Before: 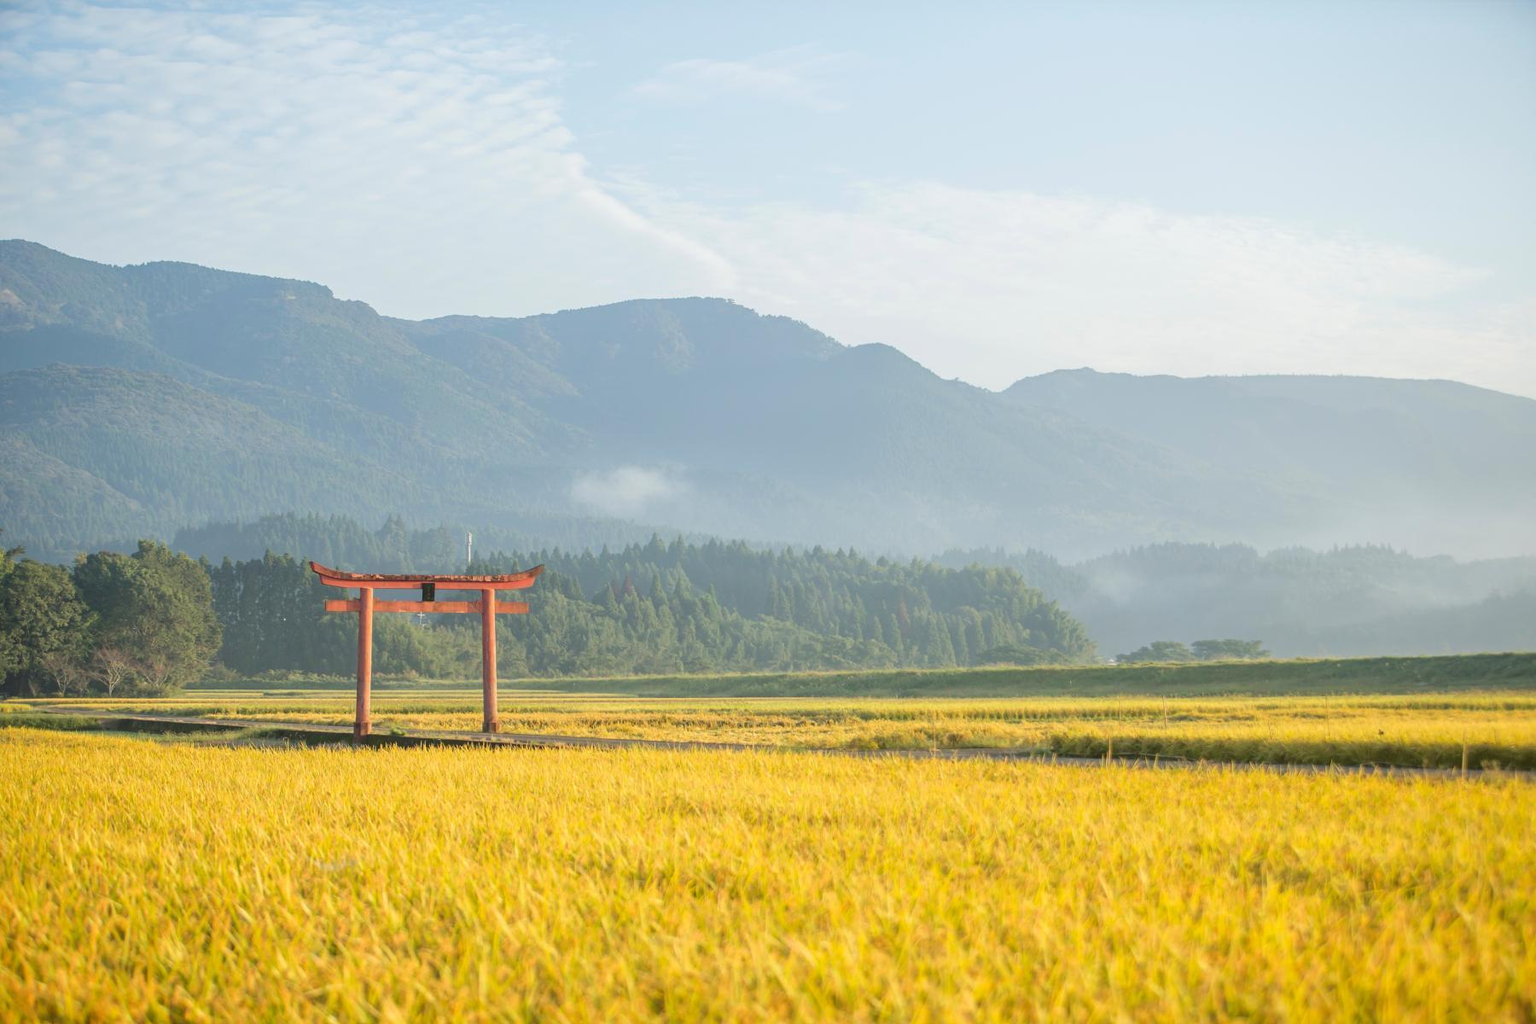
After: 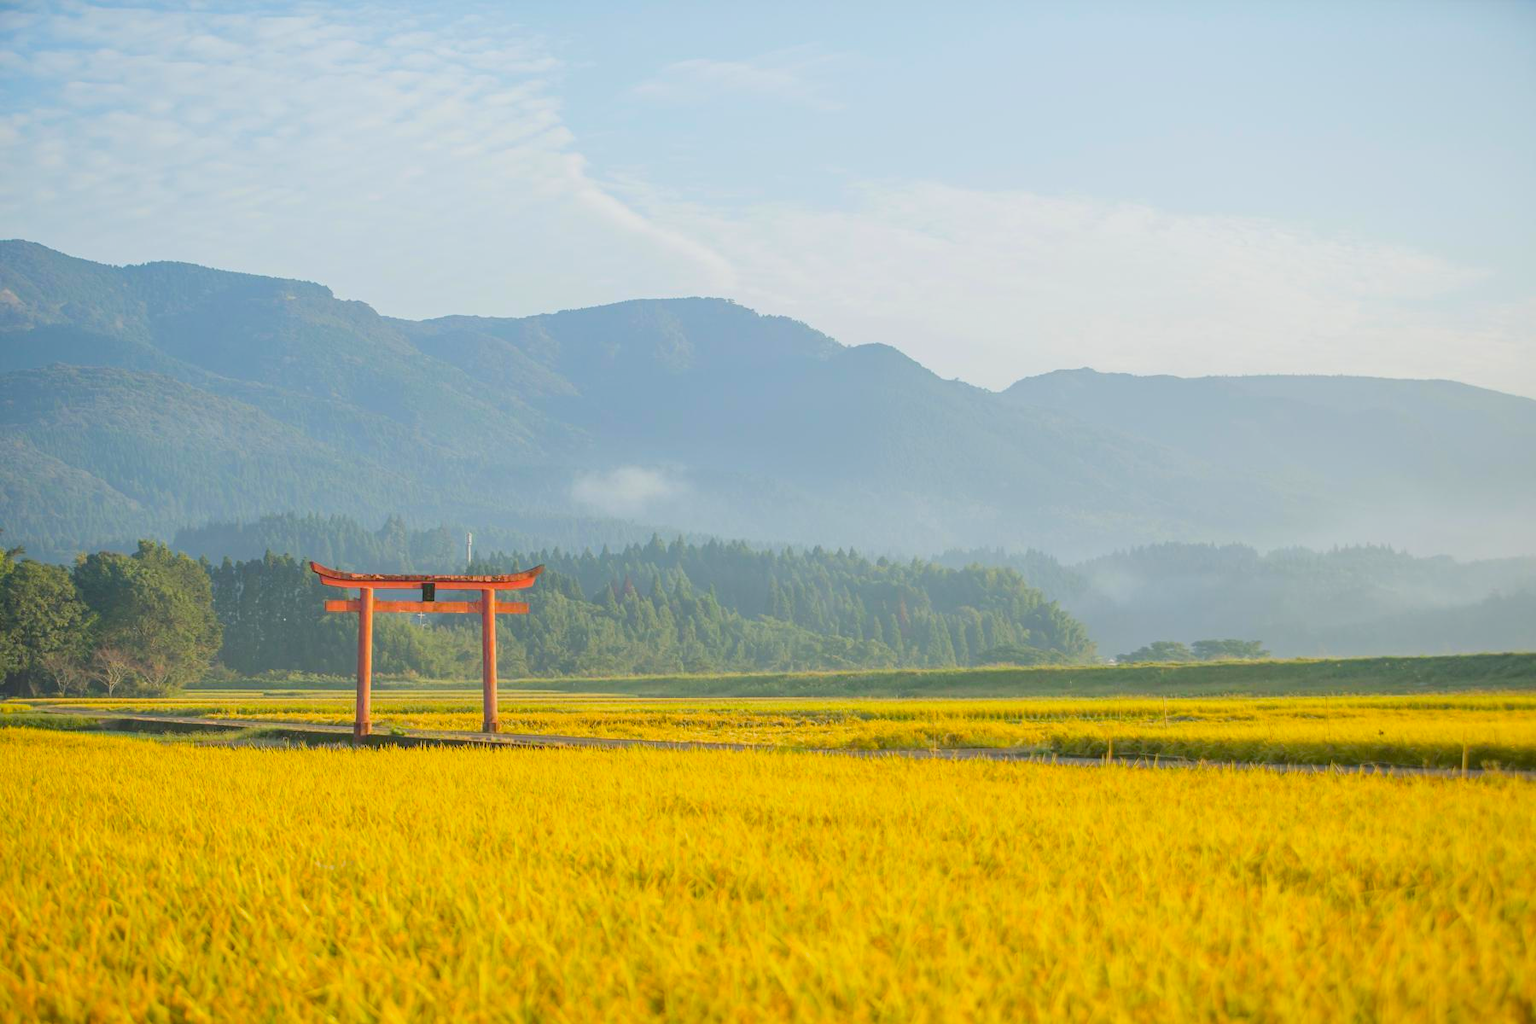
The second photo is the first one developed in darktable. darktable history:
color balance rgb: power › luminance 3.013%, power › hue 229.74°, global offset › hue 171.25°, perceptual saturation grading › global saturation 31.252%, contrast -9.823%
